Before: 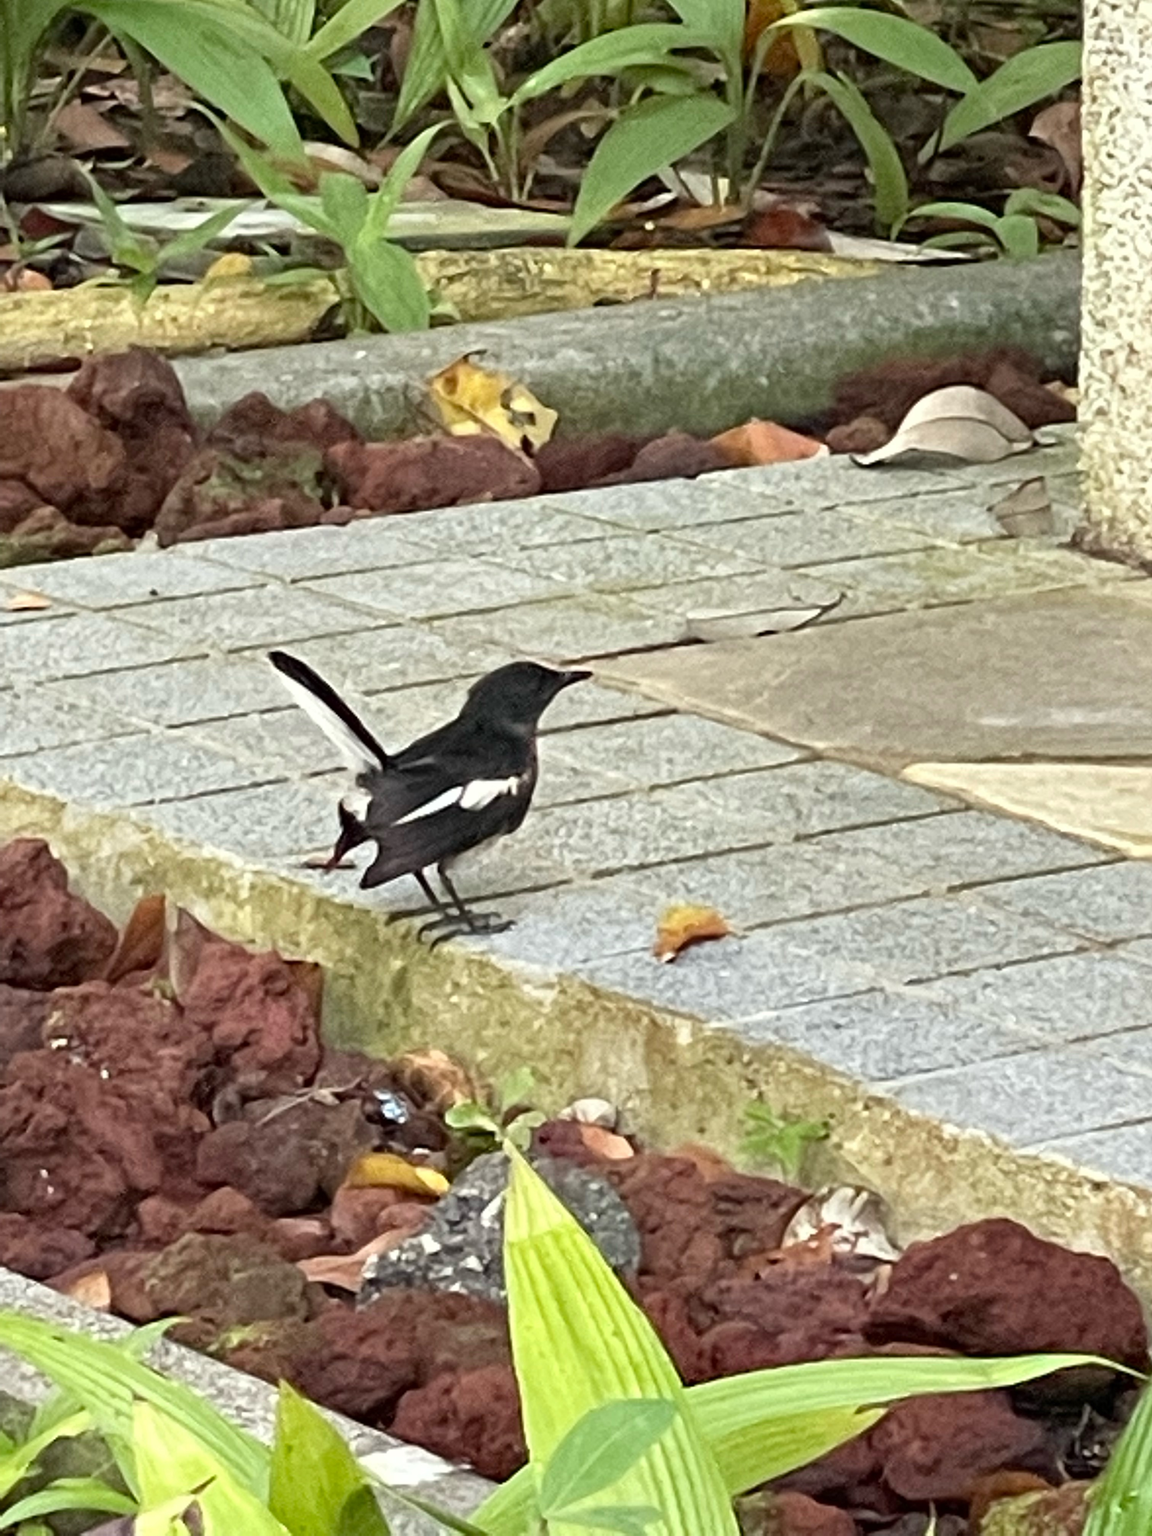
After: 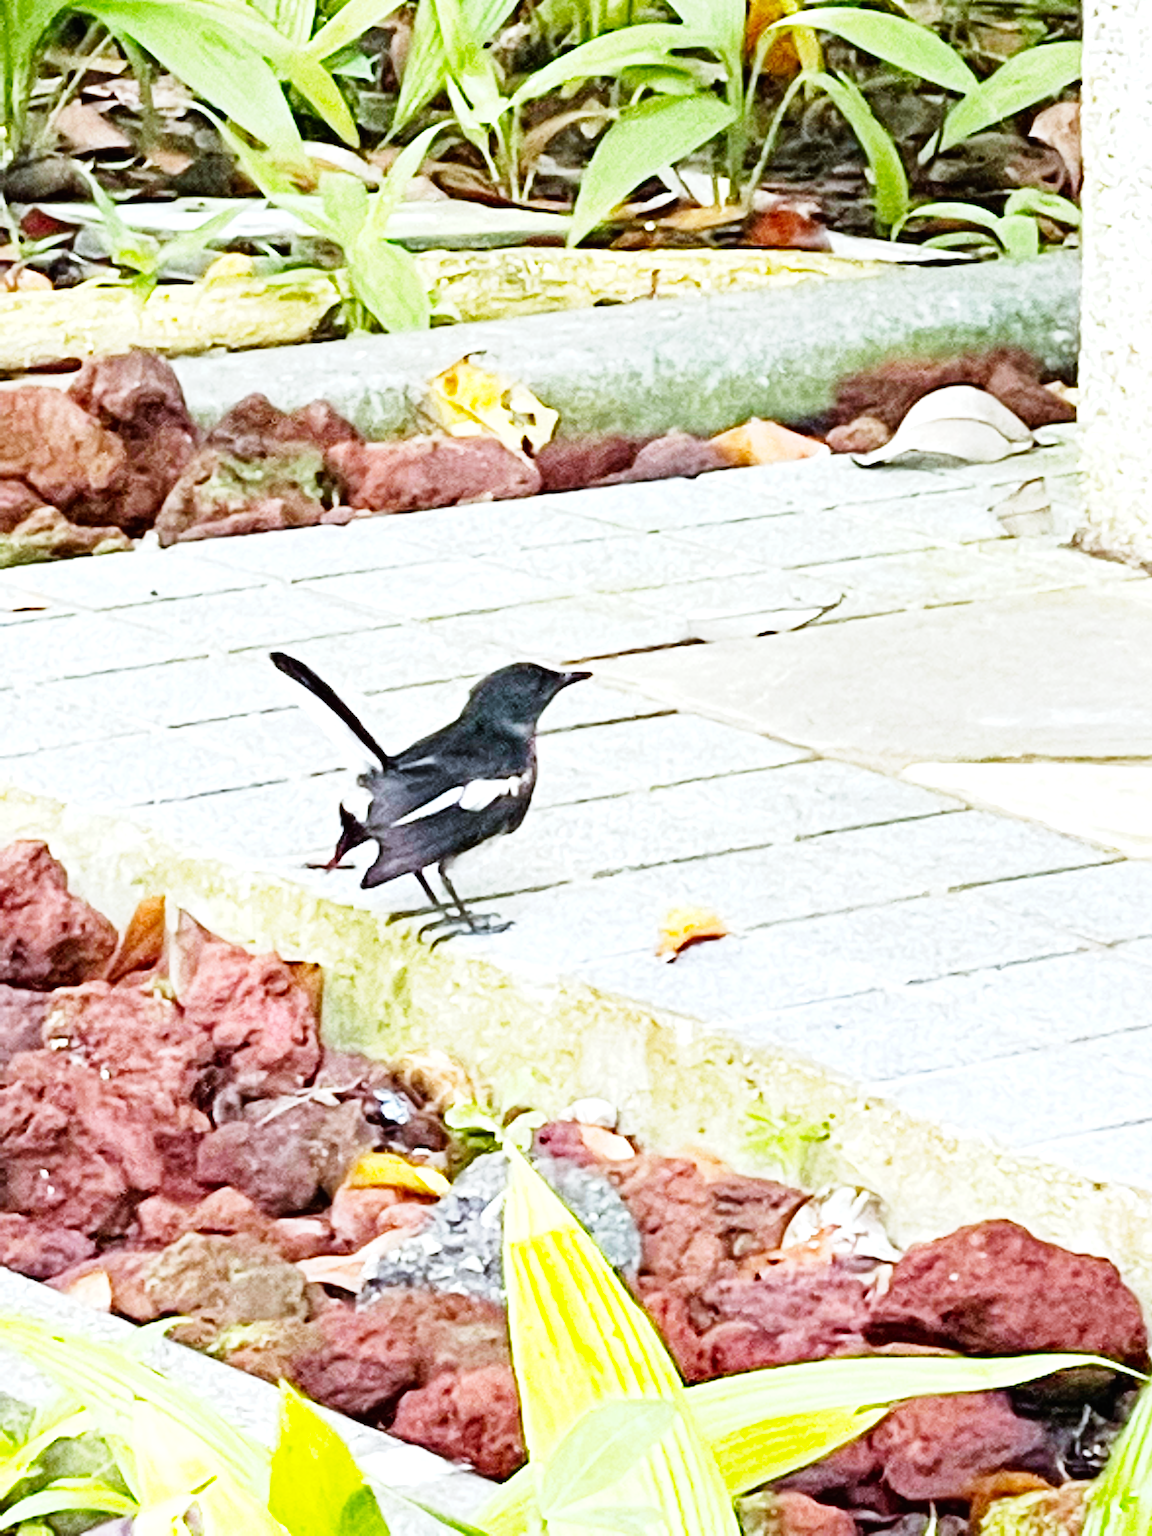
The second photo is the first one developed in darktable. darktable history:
white balance: red 0.931, blue 1.11
exposure: black level correction 0, exposure 0.7 EV, compensate exposure bias true, compensate highlight preservation false
base curve: curves: ch0 [(0, 0) (0, 0.001) (0.001, 0.001) (0.004, 0.002) (0.007, 0.004) (0.015, 0.013) (0.033, 0.045) (0.052, 0.096) (0.075, 0.17) (0.099, 0.241) (0.163, 0.42) (0.219, 0.55) (0.259, 0.616) (0.327, 0.722) (0.365, 0.765) (0.522, 0.873) (0.547, 0.881) (0.689, 0.919) (0.826, 0.952) (1, 1)], preserve colors none
color balance: output saturation 120%
